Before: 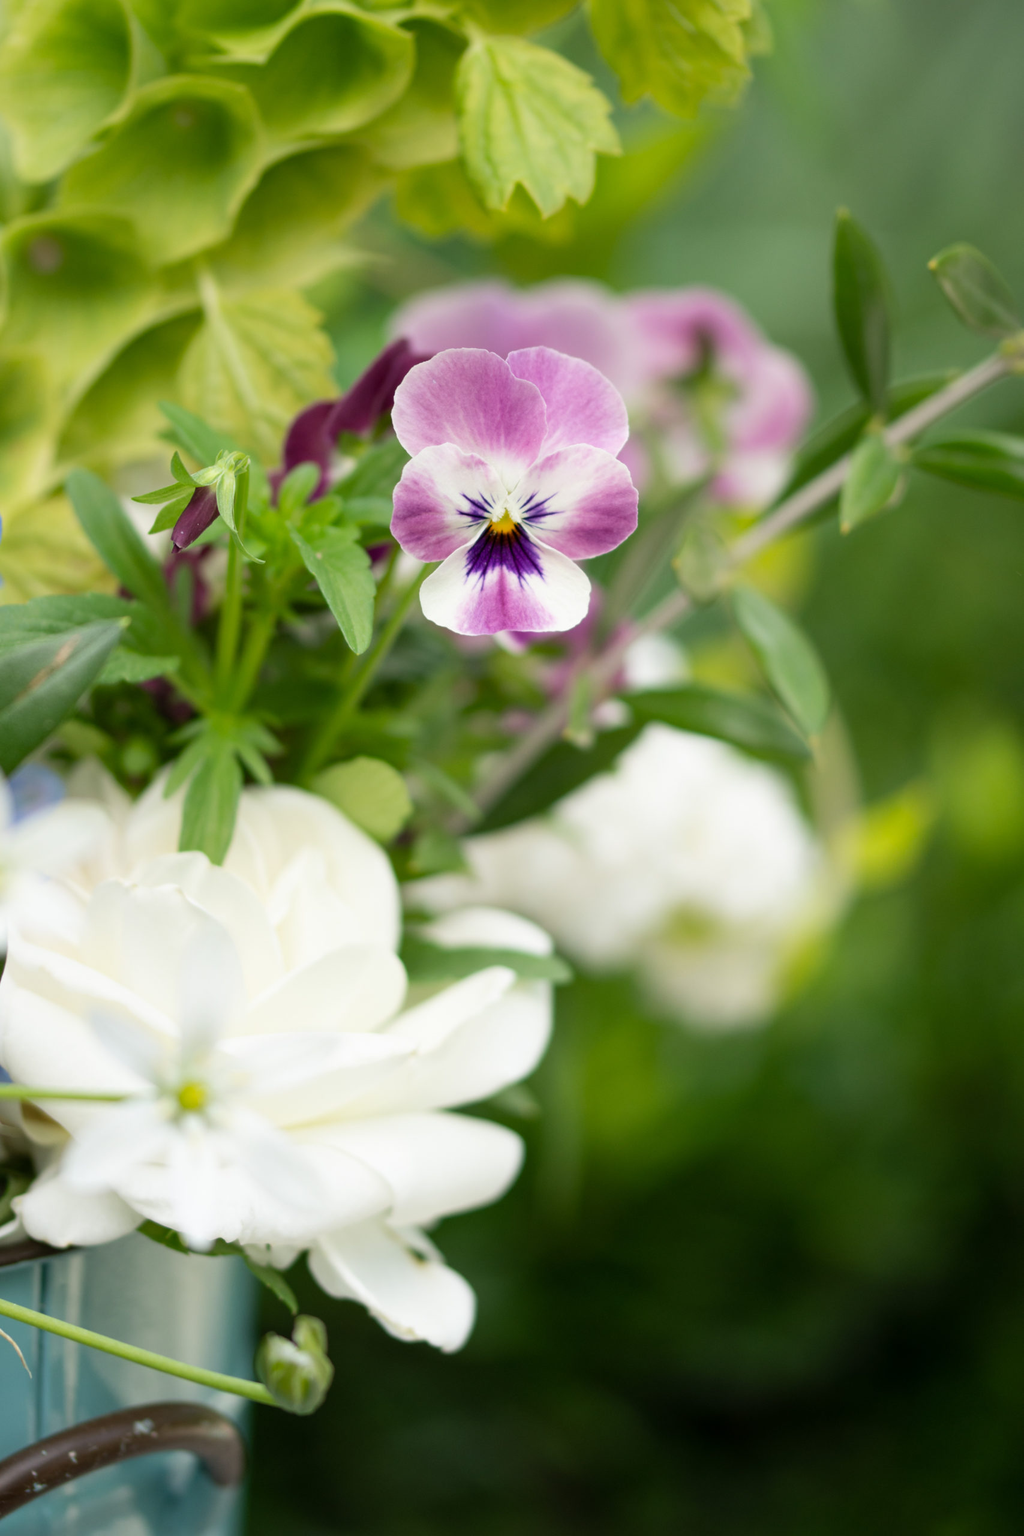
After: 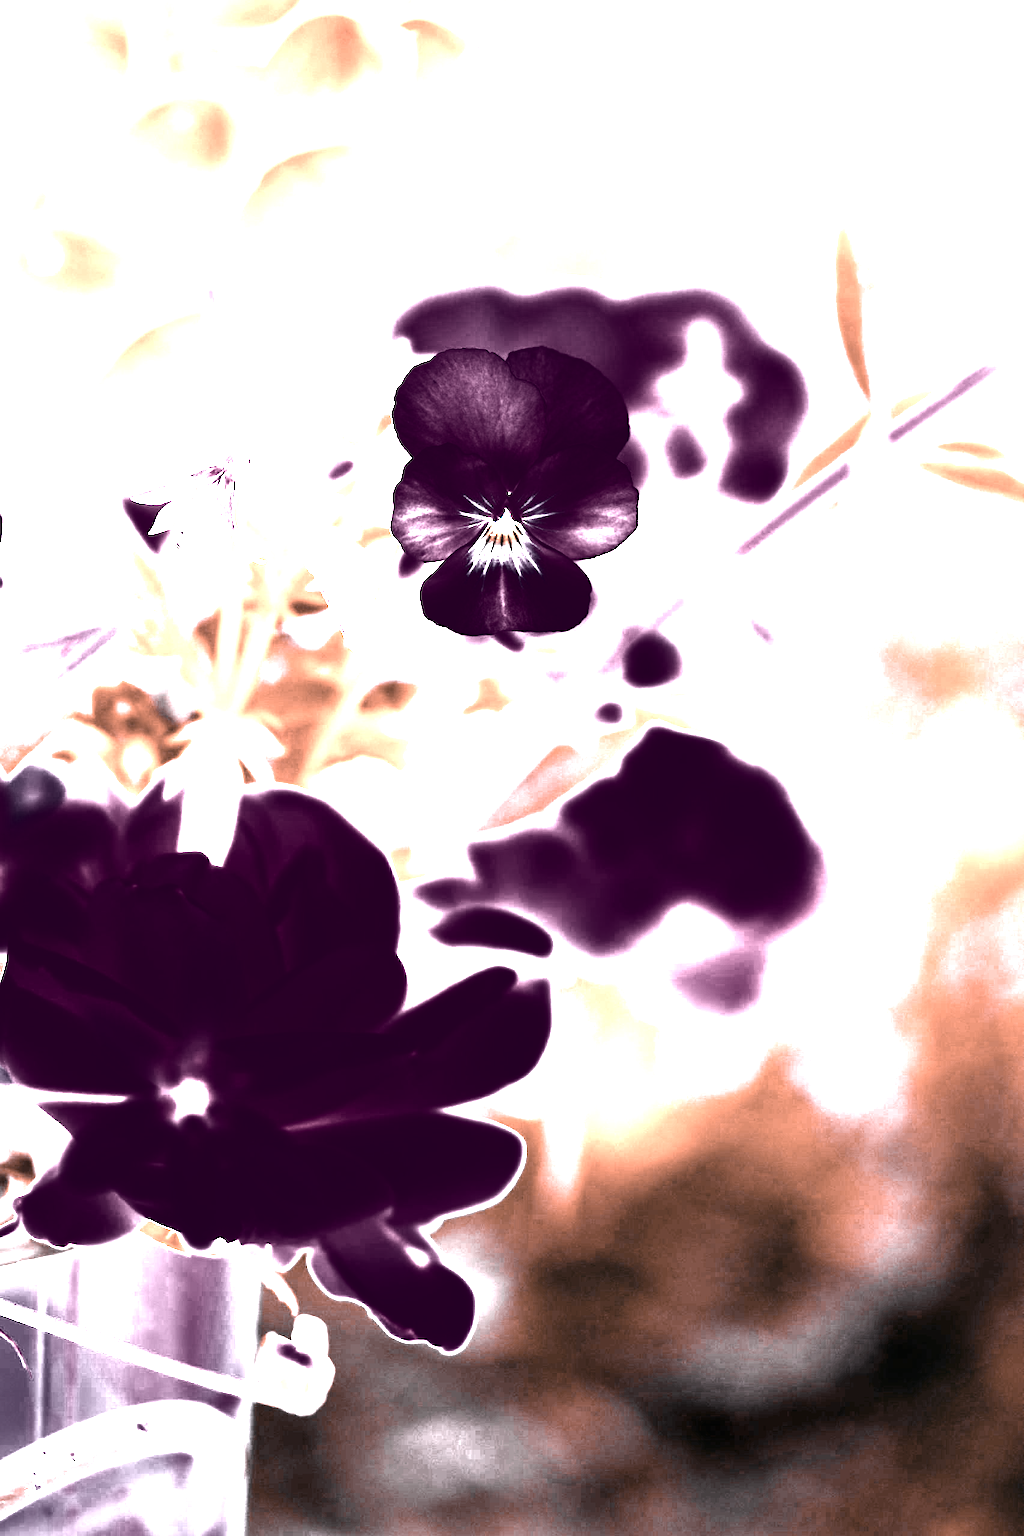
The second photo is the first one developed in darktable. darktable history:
color zones: curves: ch0 [(0, 0.613) (0.01, 0.613) (0.245, 0.448) (0.498, 0.529) (0.642, 0.665) (0.879, 0.777) (0.99, 0.613)]; ch1 [(0, 0.035) (0.121, 0.189) (0.259, 0.197) (0.415, 0.061) (0.589, 0.022) (0.732, 0.022) (0.857, 0.026) (0.991, 0.053)]
white balance: red 8, blue 8
